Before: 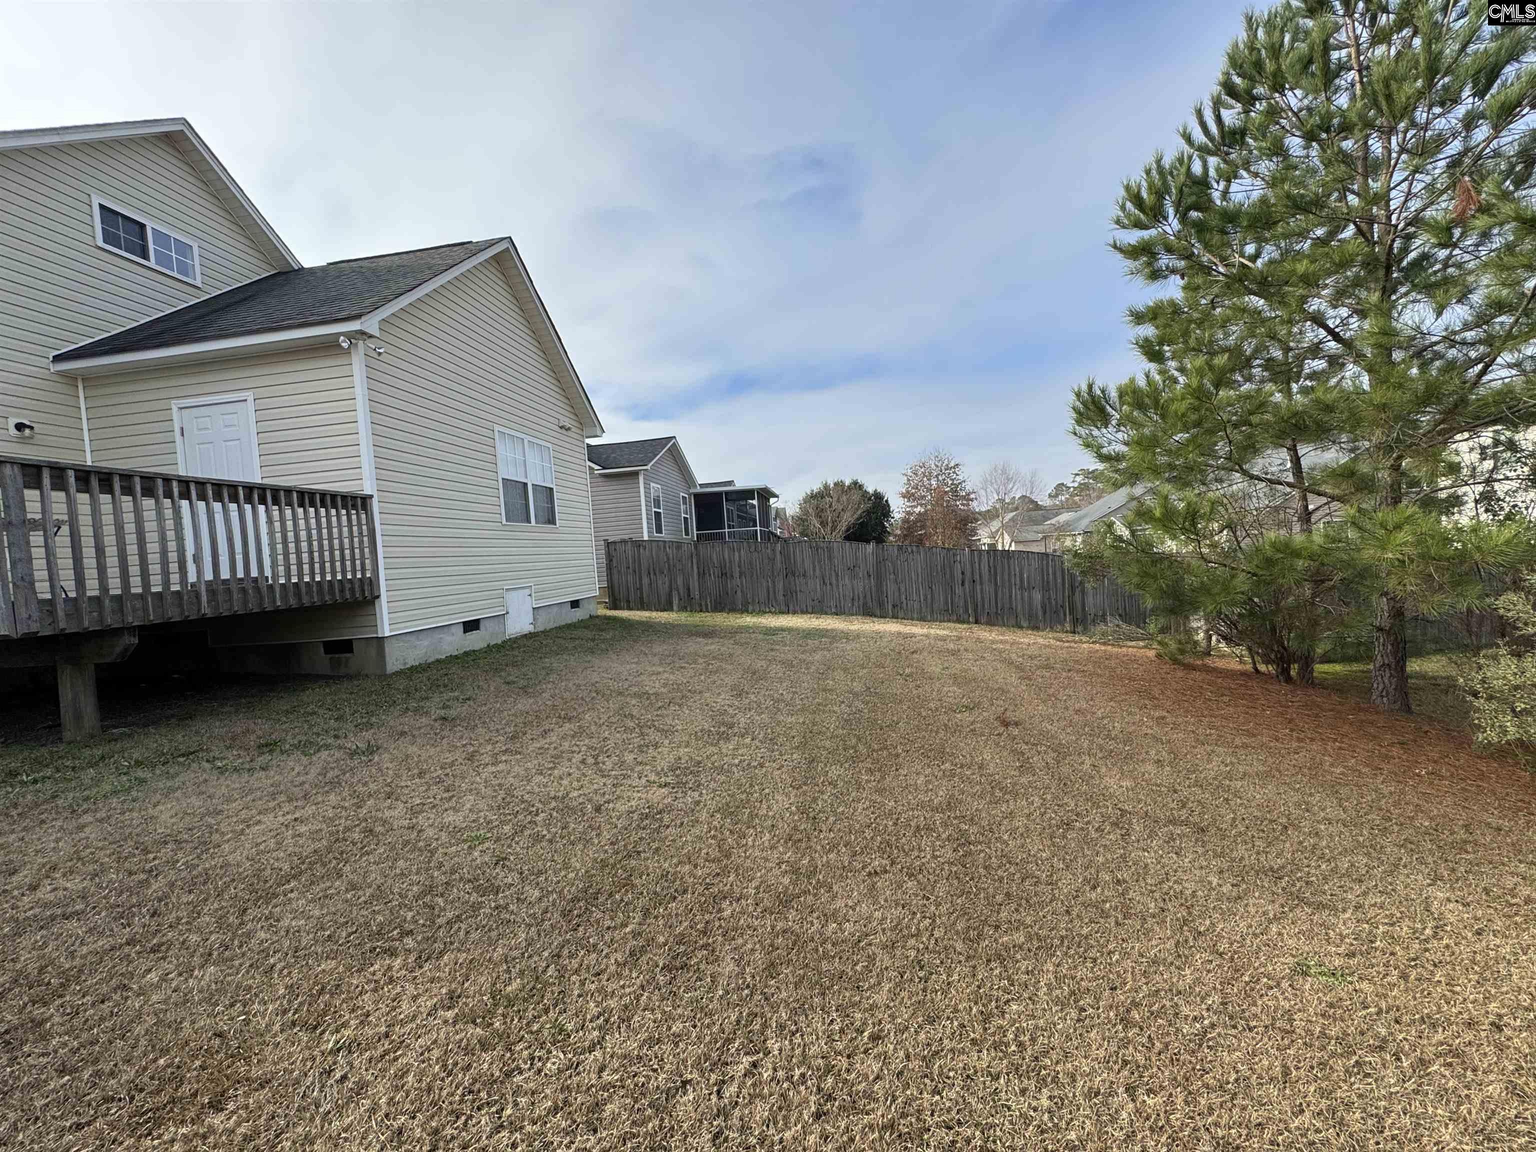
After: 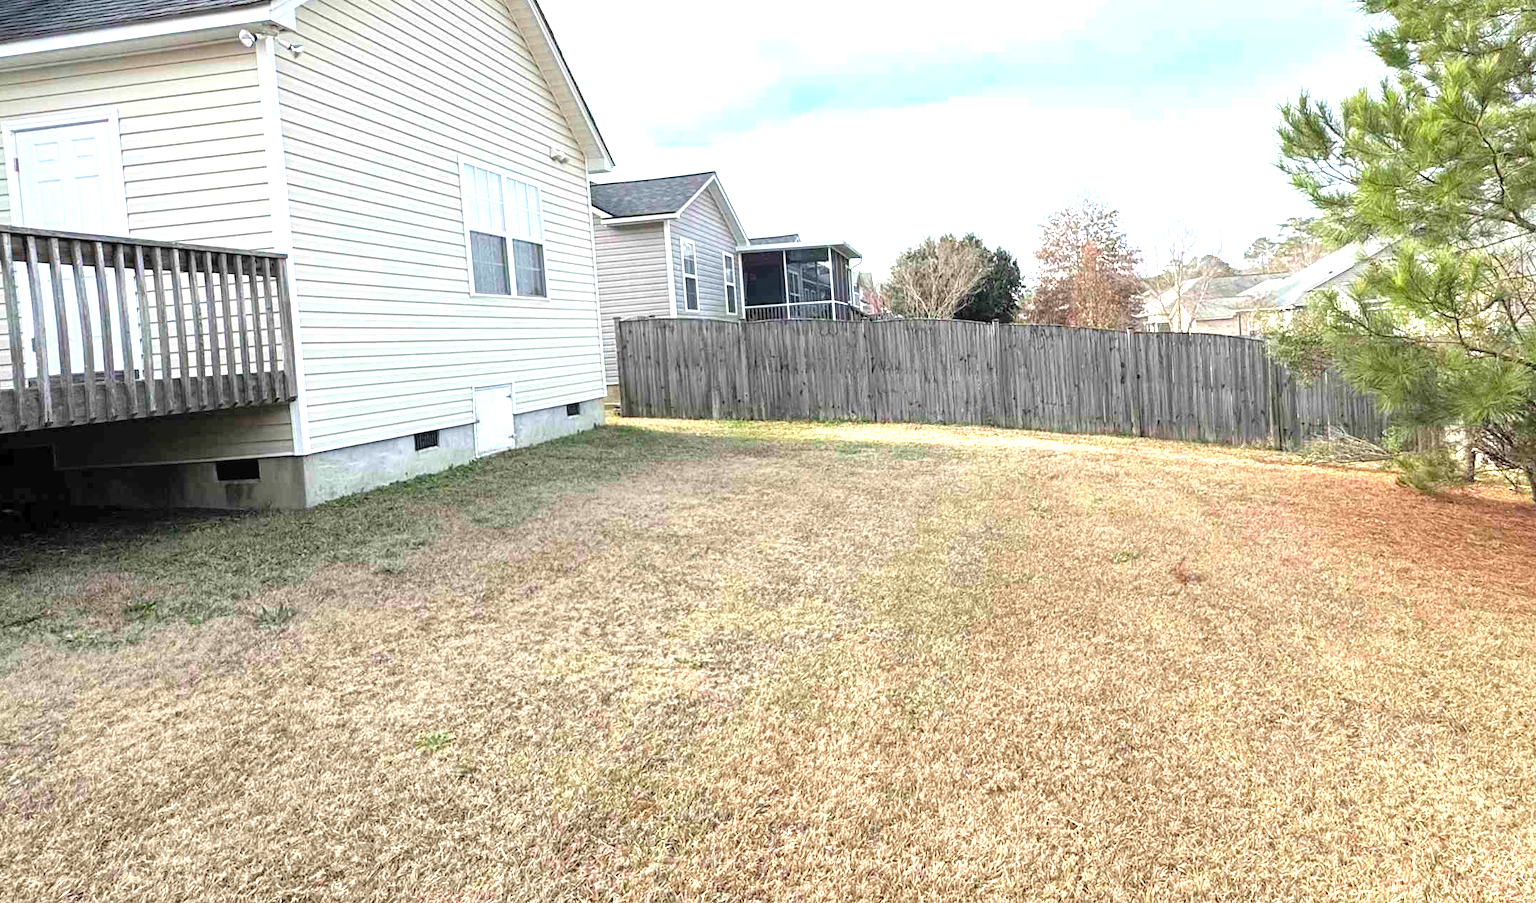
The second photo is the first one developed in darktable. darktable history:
tone equalizer: -8 EV -0.456 EV, -7 EV -0.413 EV, -6 EV -0.352 EV, -5 EV -0.186 EV, -3 EV 0.241 EV, -2 EV 0.314 EV, -1 EV 0.387 EV, +0 EV 0.43 EV
exposure: exposure 1 EV, compensate exposure bias true, compensate highlight preservation false
crop: left 11.132%, top 27.428%, right 18.263%, bottom 17.208%
color correction: highlights b* -0.02
contrast brightness saturation: brightness 0.127
